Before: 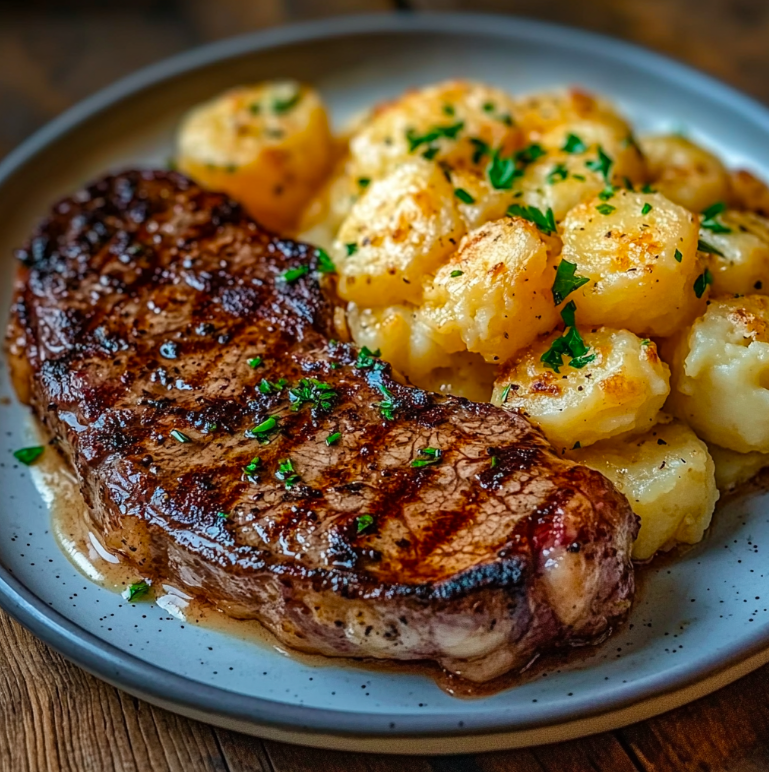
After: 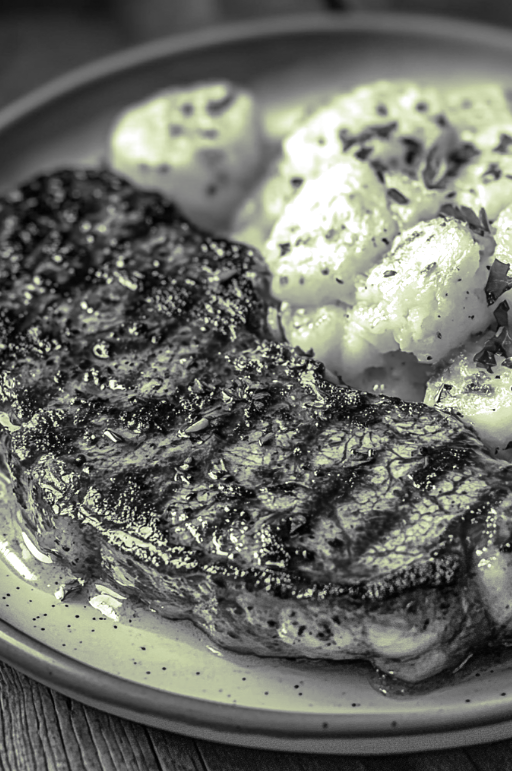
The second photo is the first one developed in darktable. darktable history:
exposure: exposure 0.6 EV, compensate highlight preservation false
monochrome: a -35.87, b 49.73, size 1.7
split-toning: shadows › hue 290.82°, shadows › saturation 0.34, highlights › saturation 0.38, balance 0, compress 50%
color balance rgb: perceptual saturation grading › global saturation -3%
crop and rotate: left 8.786%, right 24.548%
